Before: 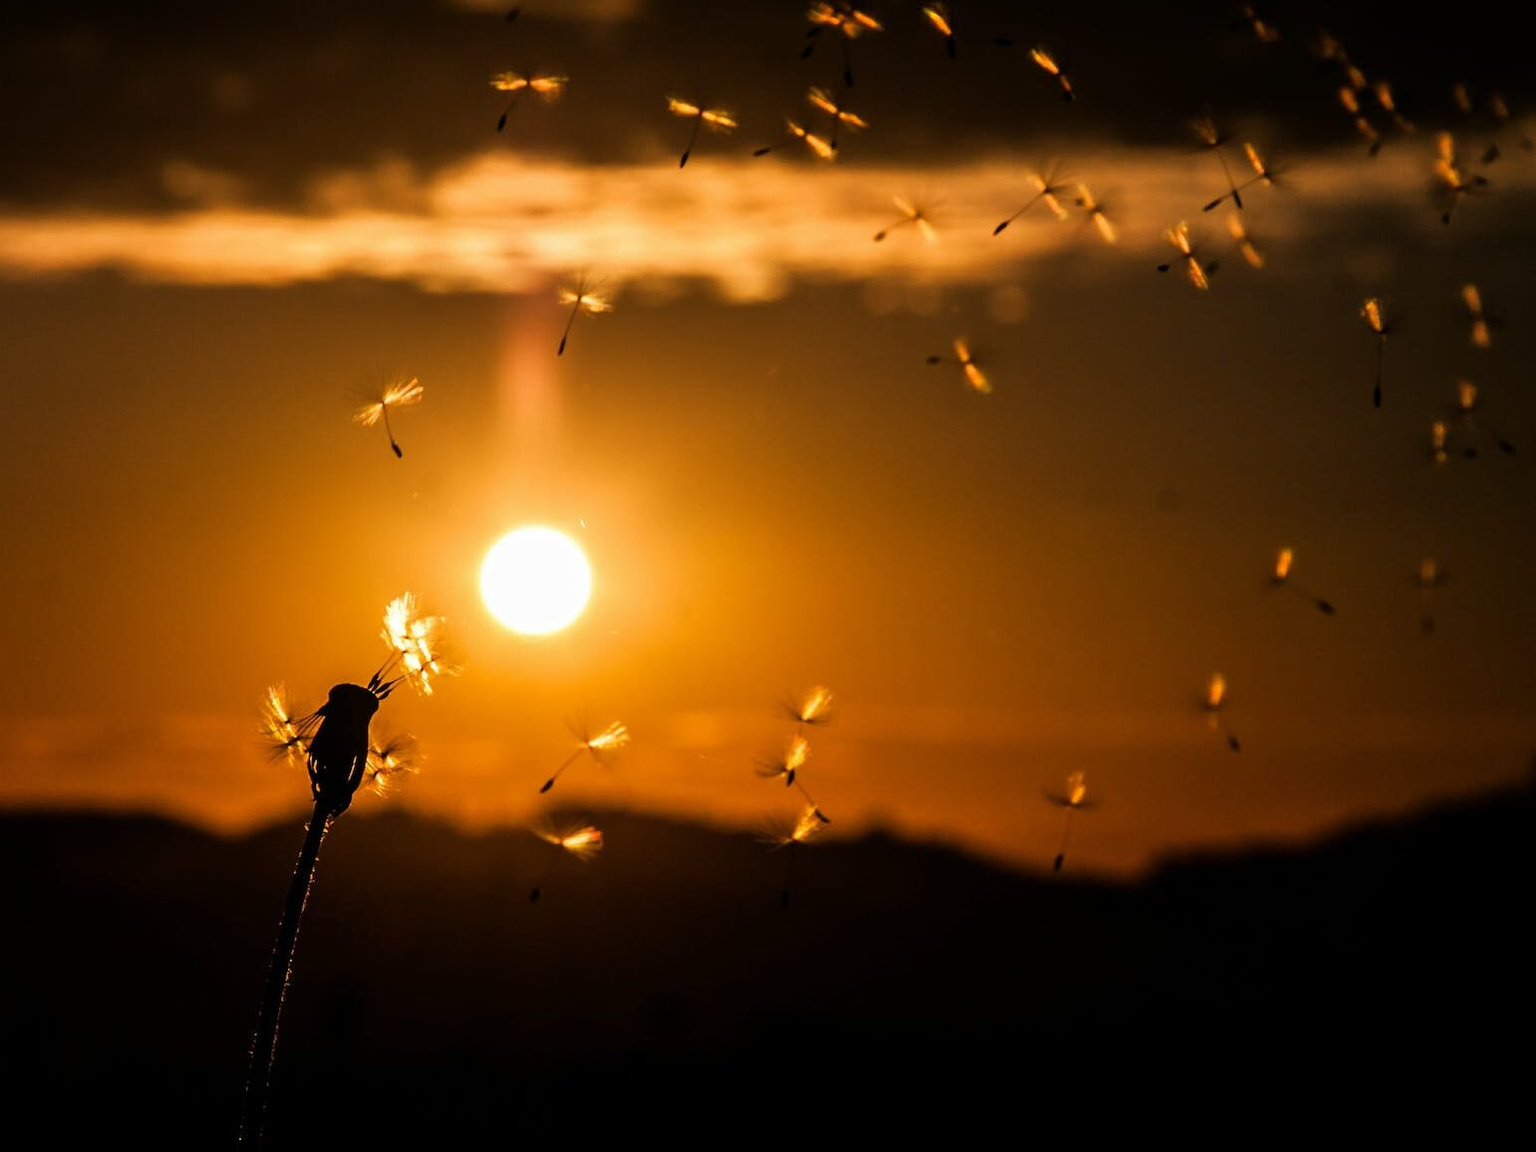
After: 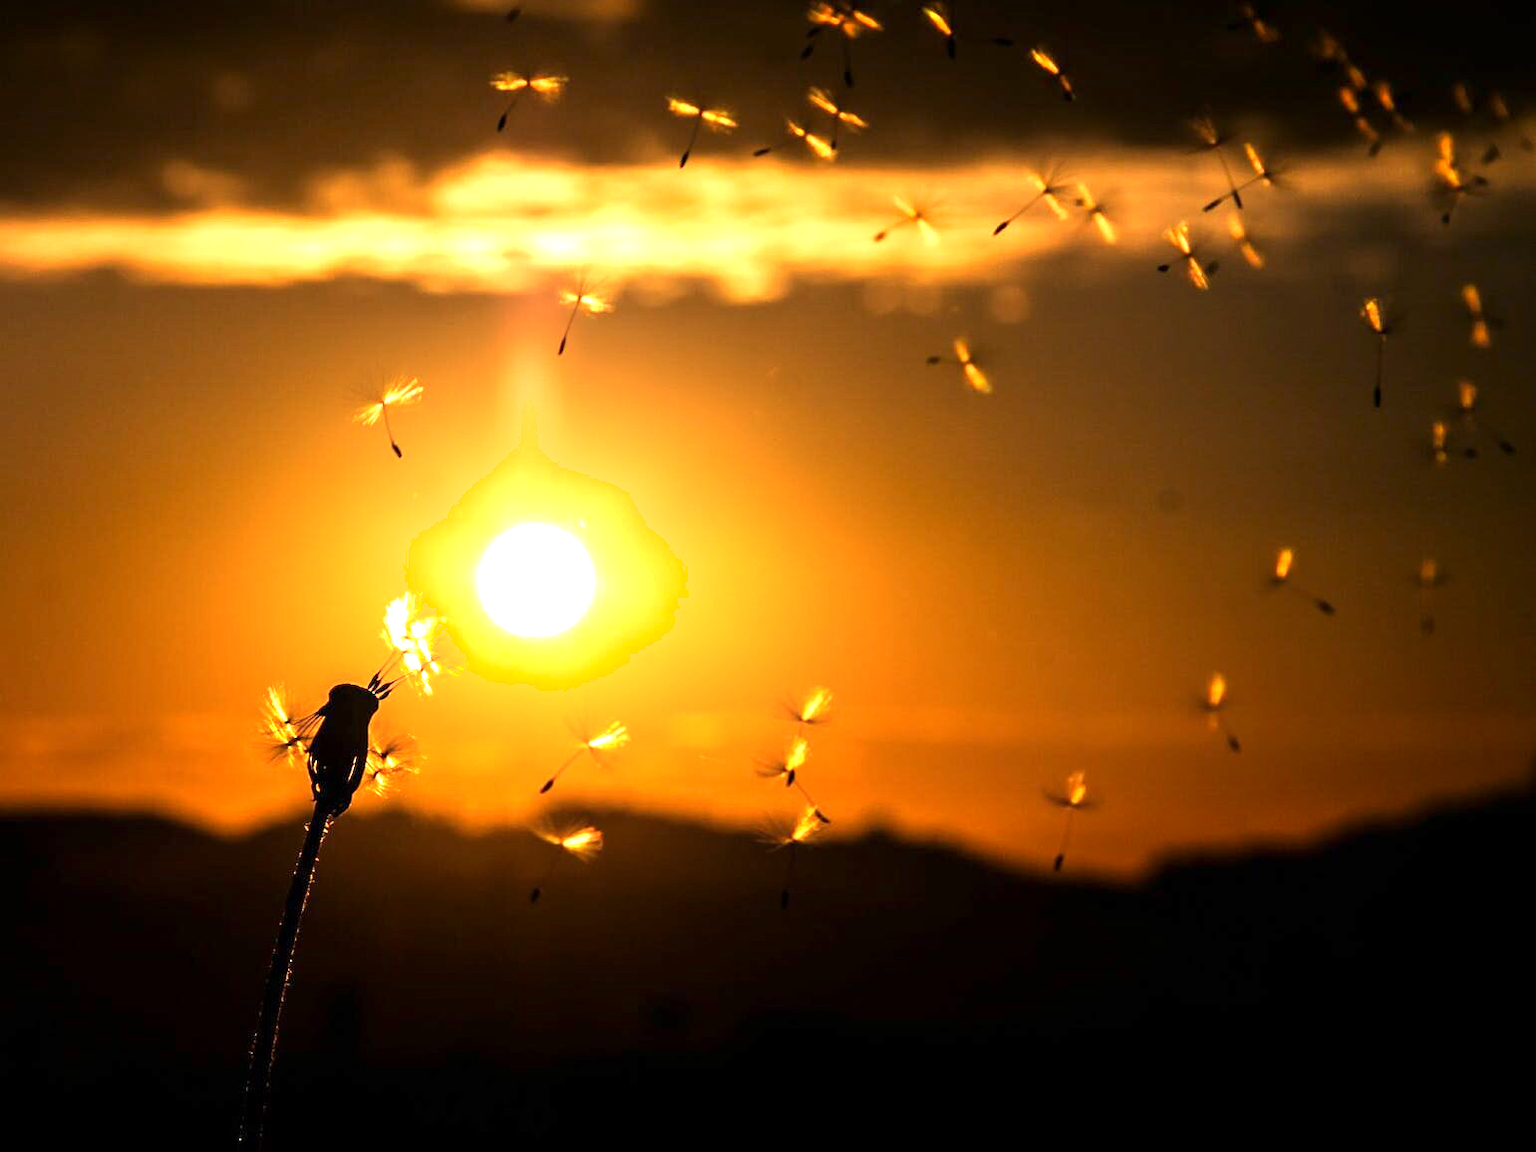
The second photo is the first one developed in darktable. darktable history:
exposure: exposure 1.145 EV, compensate highlight preservation false
shadows and highlights: shadows -25.43, highlights 48.23, highlights color adjustment 77.86%, soften with gaussian
